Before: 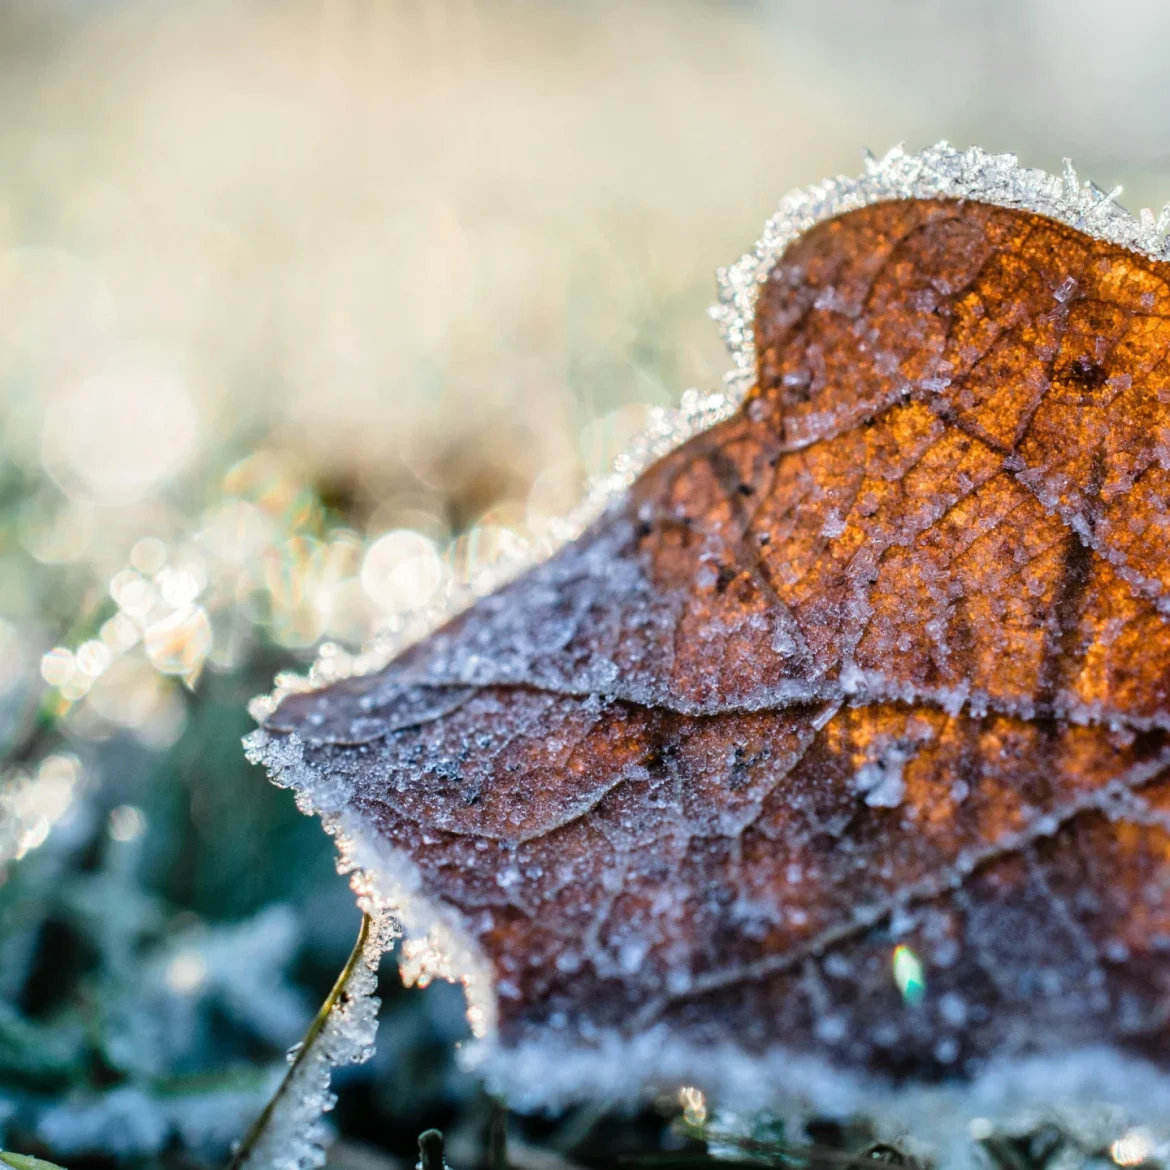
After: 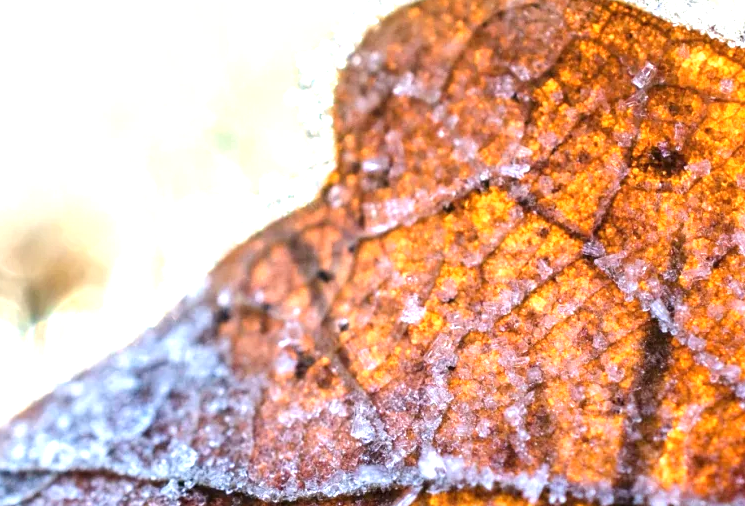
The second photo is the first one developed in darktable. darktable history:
crop: left 36.005%, top 18.293%, right 0.31%, bottom 38.444%
exposure: black level correction 0, exposure 1.1 EV, compensate exposure bias true, compensate highlight preservation false
